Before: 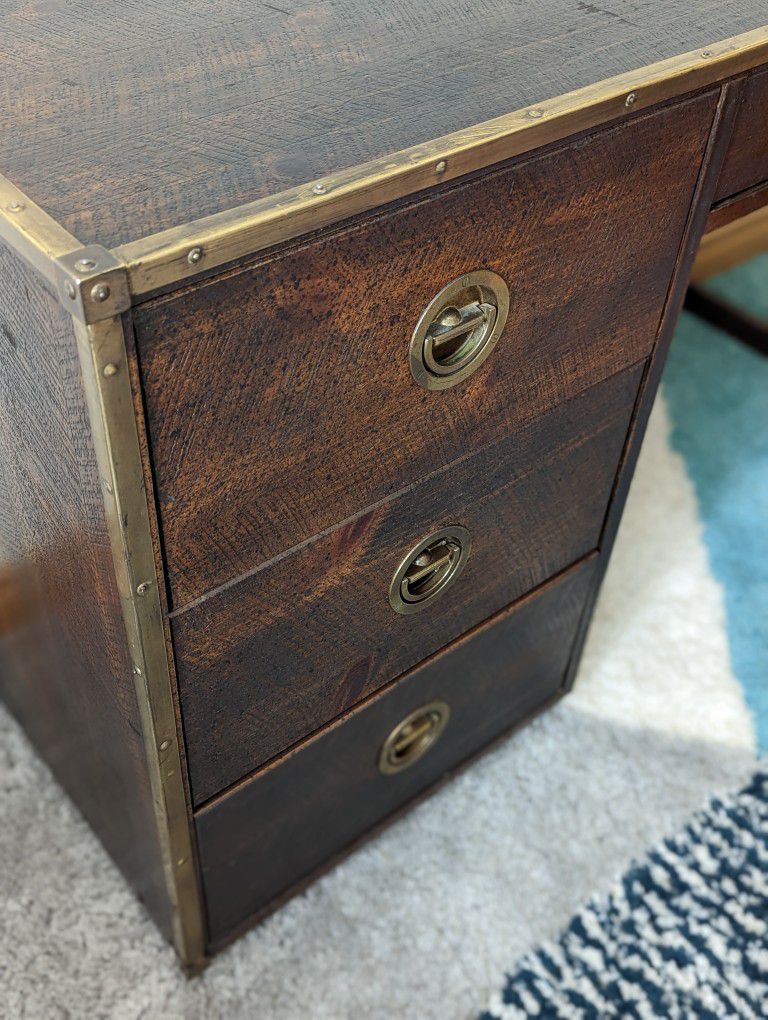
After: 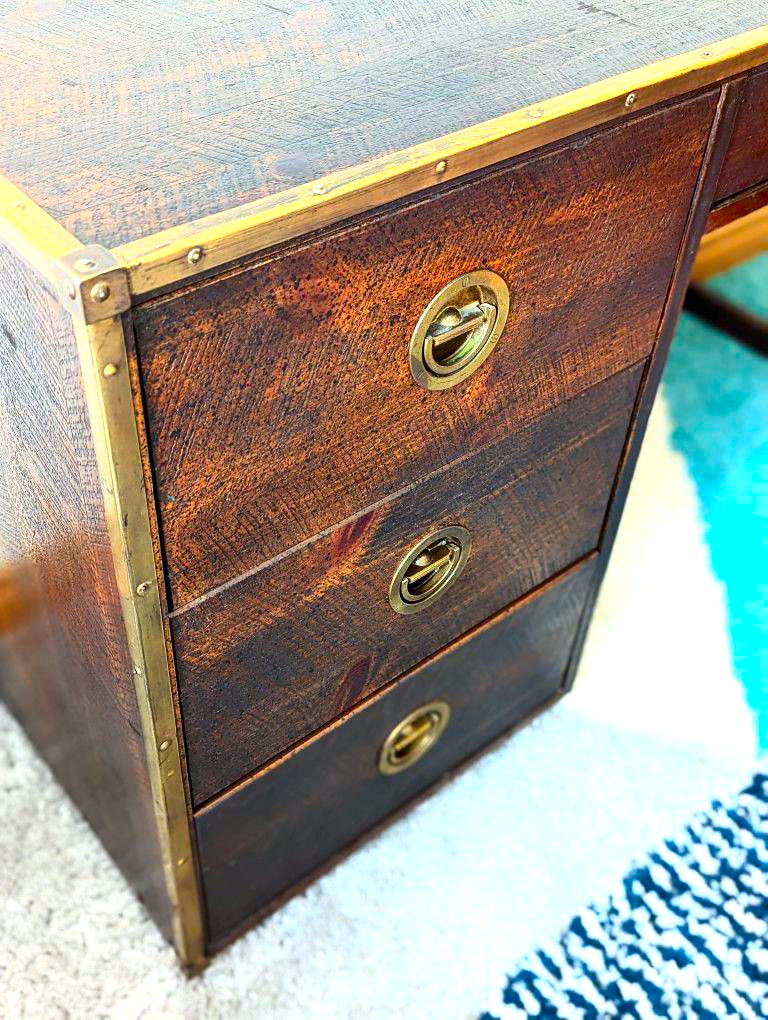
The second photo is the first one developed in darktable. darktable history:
tone equalizer: -8 EV -1.84 EV, -7 EV -1.16 EV, -6 EV -1.62 EV, smoothing diameter 25%, edges refinement/feathering 10, preserve details guided filter
exposure: black level correction 0, exposure 1.1 EV, compensate exposure bias true, compensate highlight preservation false
white balance: red 0.988, blue 1.017
contrast brightness saturation: contrast 0.26, brightness 0.02, saturation 0.87
